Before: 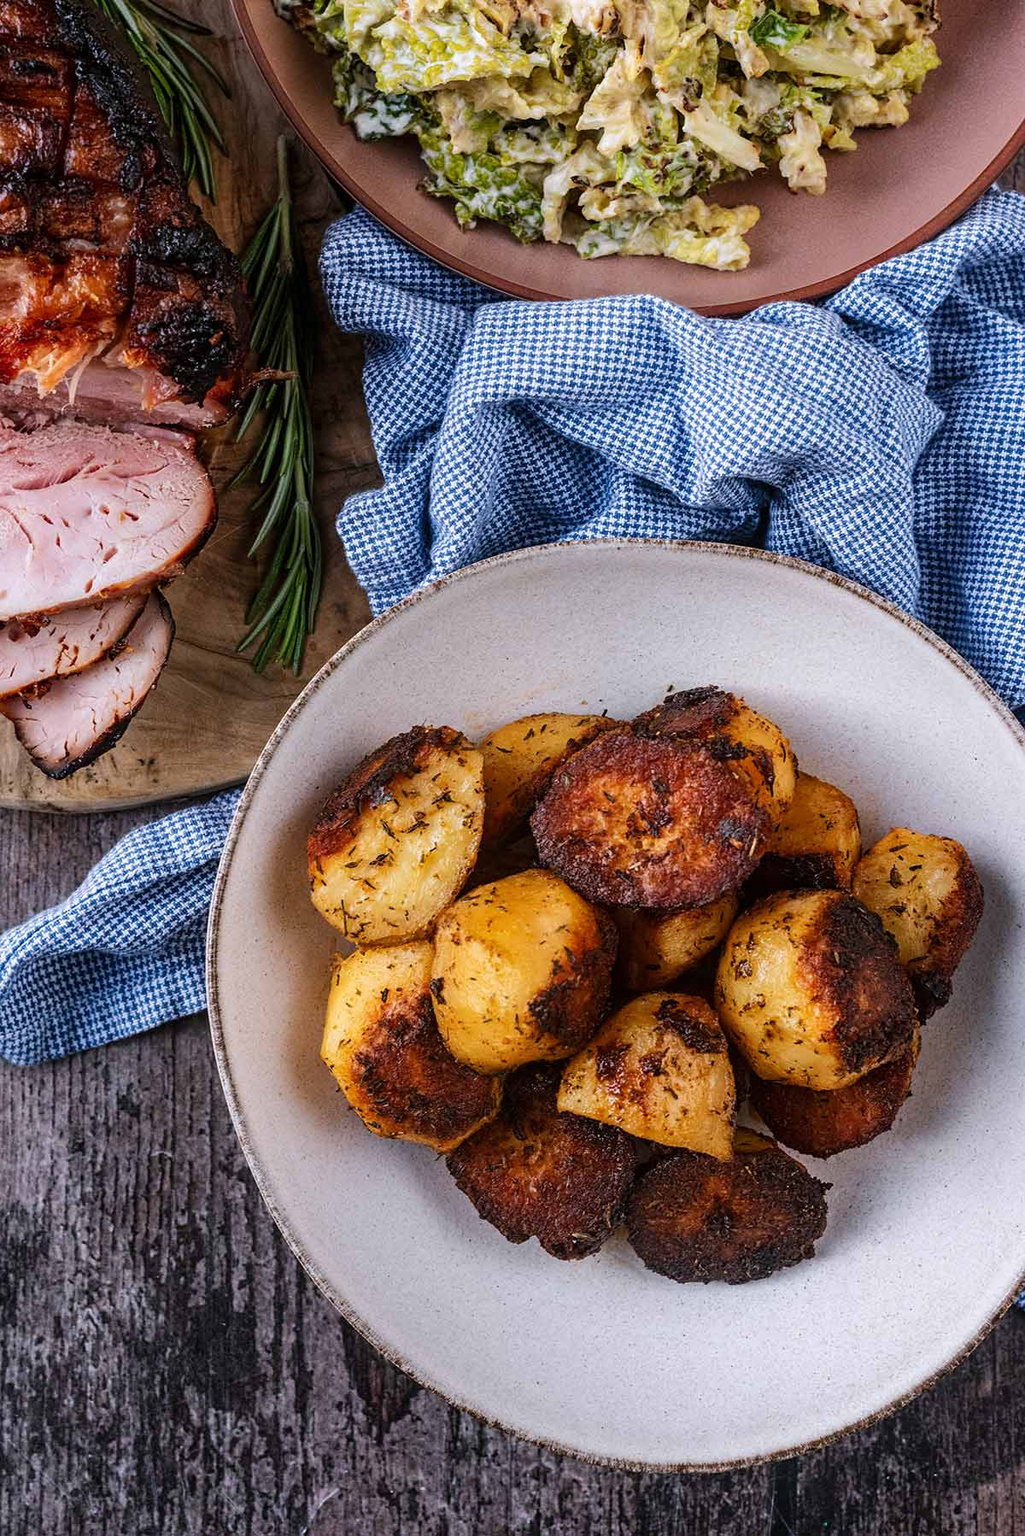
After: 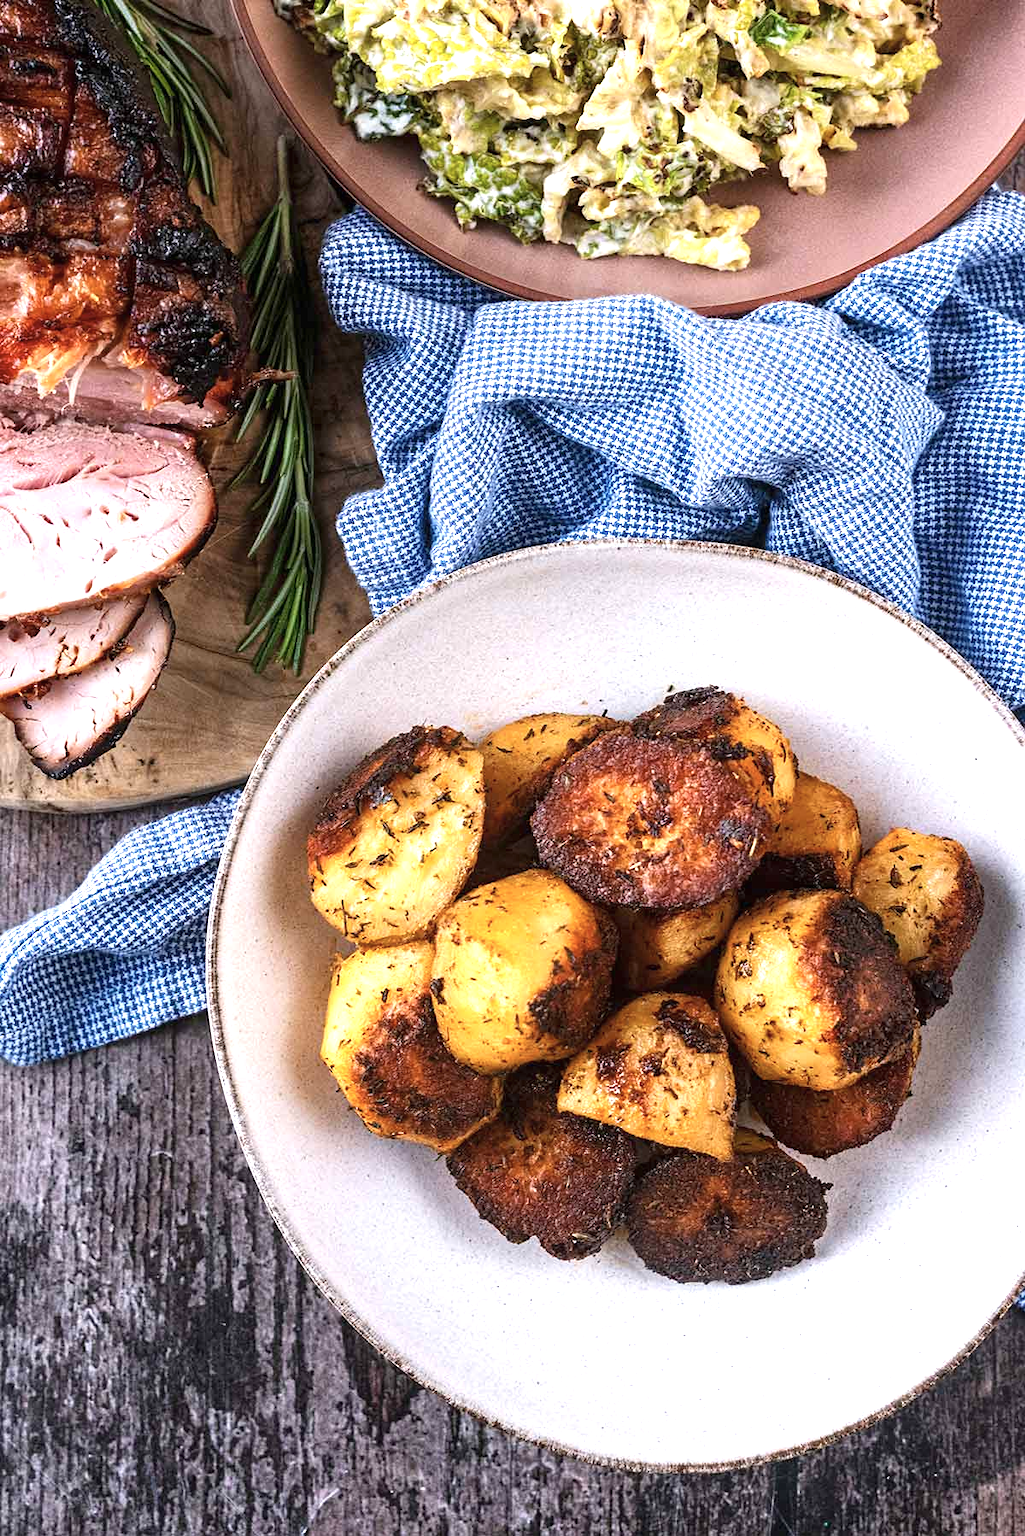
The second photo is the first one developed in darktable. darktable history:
exposure: black level correction 0, exposure 1 EV, compensate highlight preservation false
contrast brightness saturation: saturation -0.069
color zones: curves: ch1 [(0, 0.469) (0.001, 0.469) (0.12, 0.446) (0.248, 0.469) (0.5, 0.5) (0.748, 0.5) (0.999, 0.469) (1, 0.469)]
